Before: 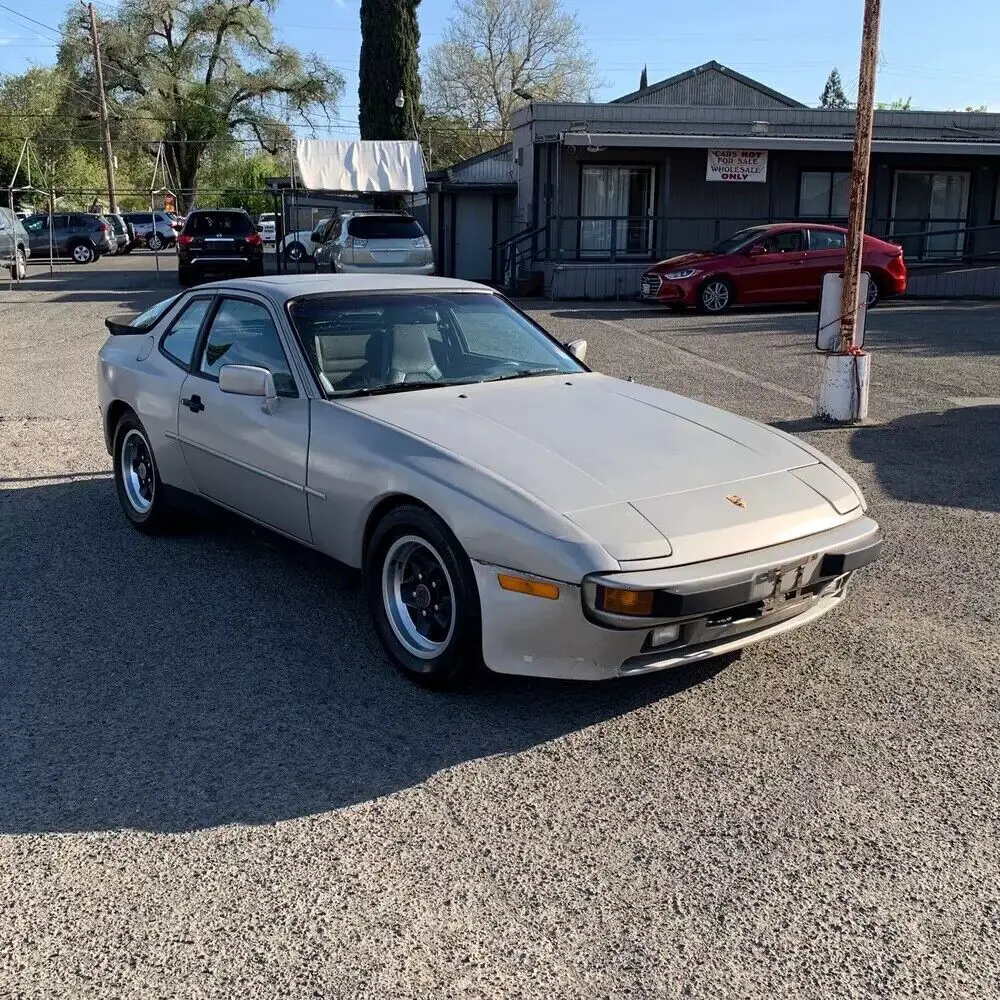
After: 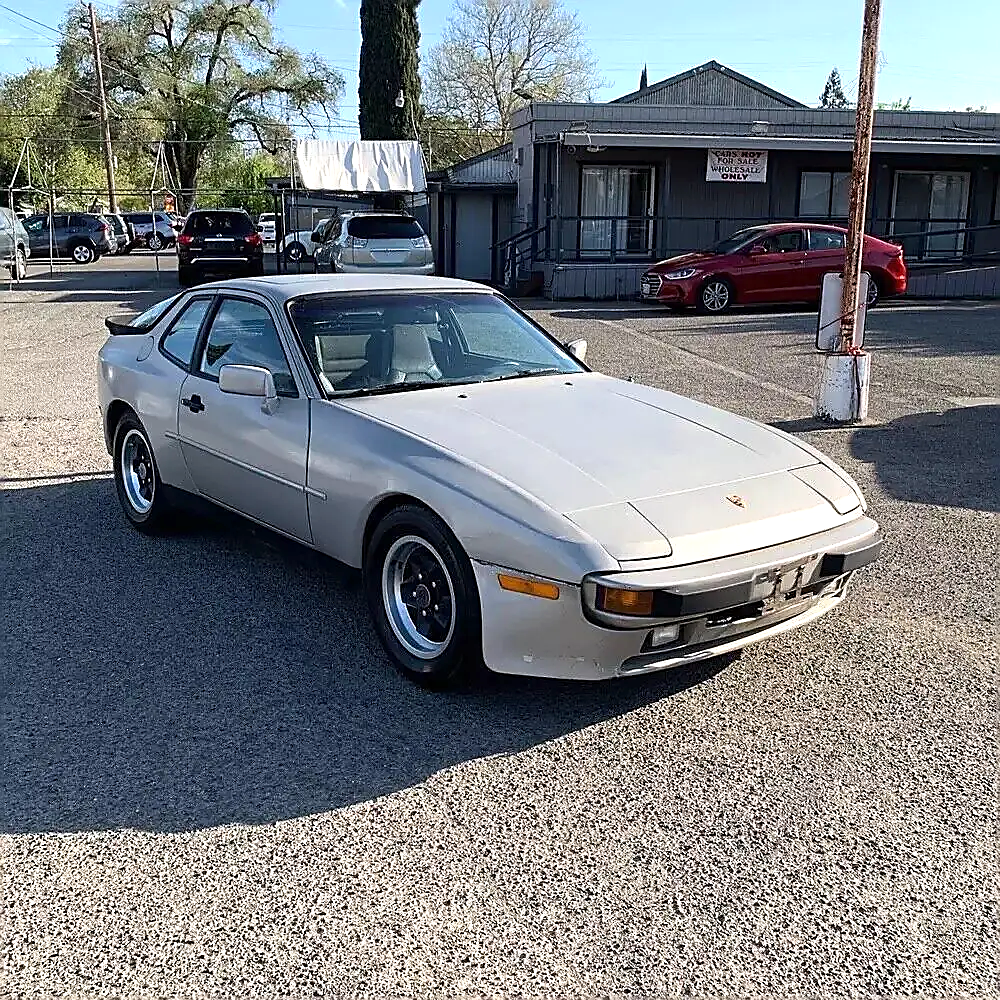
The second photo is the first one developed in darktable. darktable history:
sharpen: radius 1.409, amount 1.242, threshold 0.838
exposure: exposure 0.473 EV, compensate highlight preservation false
